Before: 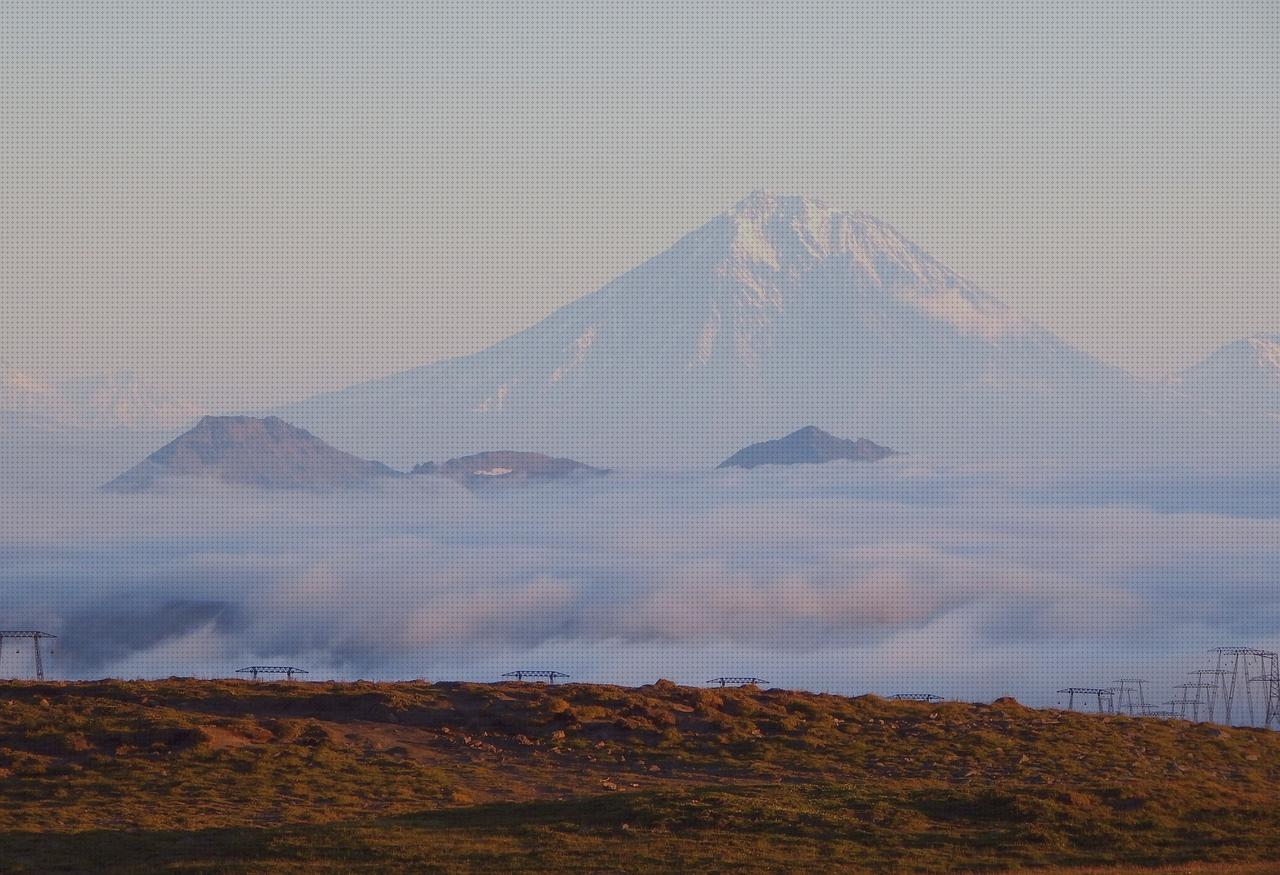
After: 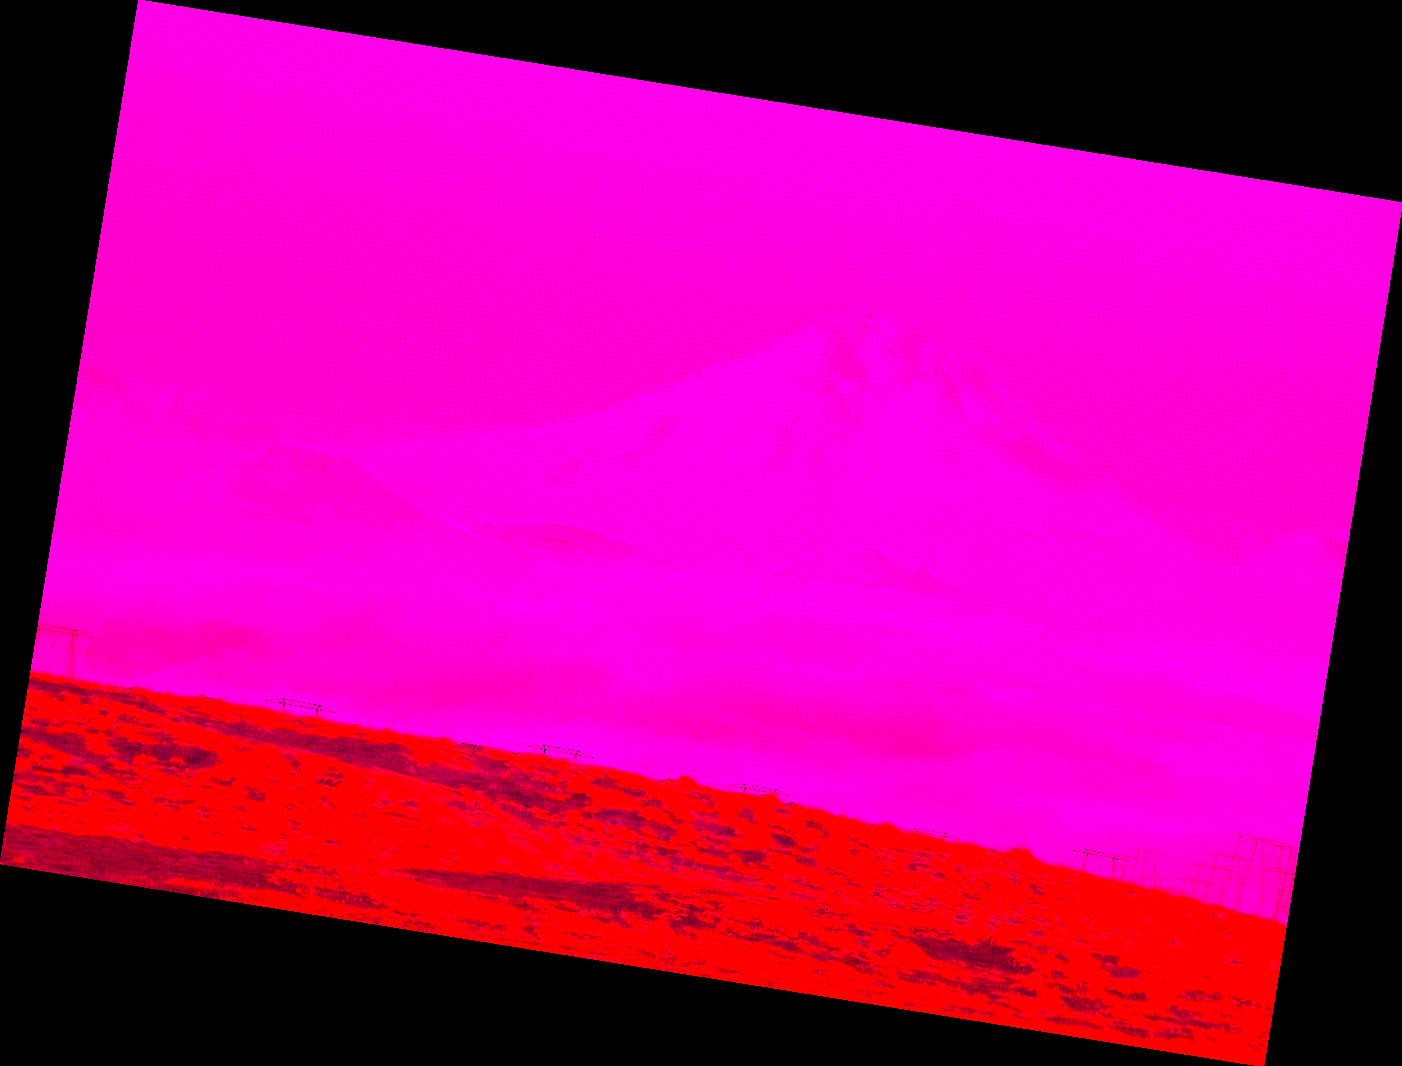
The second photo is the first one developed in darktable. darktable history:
color balance rgb: shadows lift › hue 87.51°, highlights gain › chroma 1.35%, highlights gain › hue 55.1°, global offset › chroma 0.13%, global offset › hue 253.66°, perceptual saturation grading › global saturation 16.38%
rotate and perspective: rotation 9.12°, automatic cropping off
white balance: red 4.26, blue 1.802
color correction: highlights a* 21.16, highlights b* 19.61
